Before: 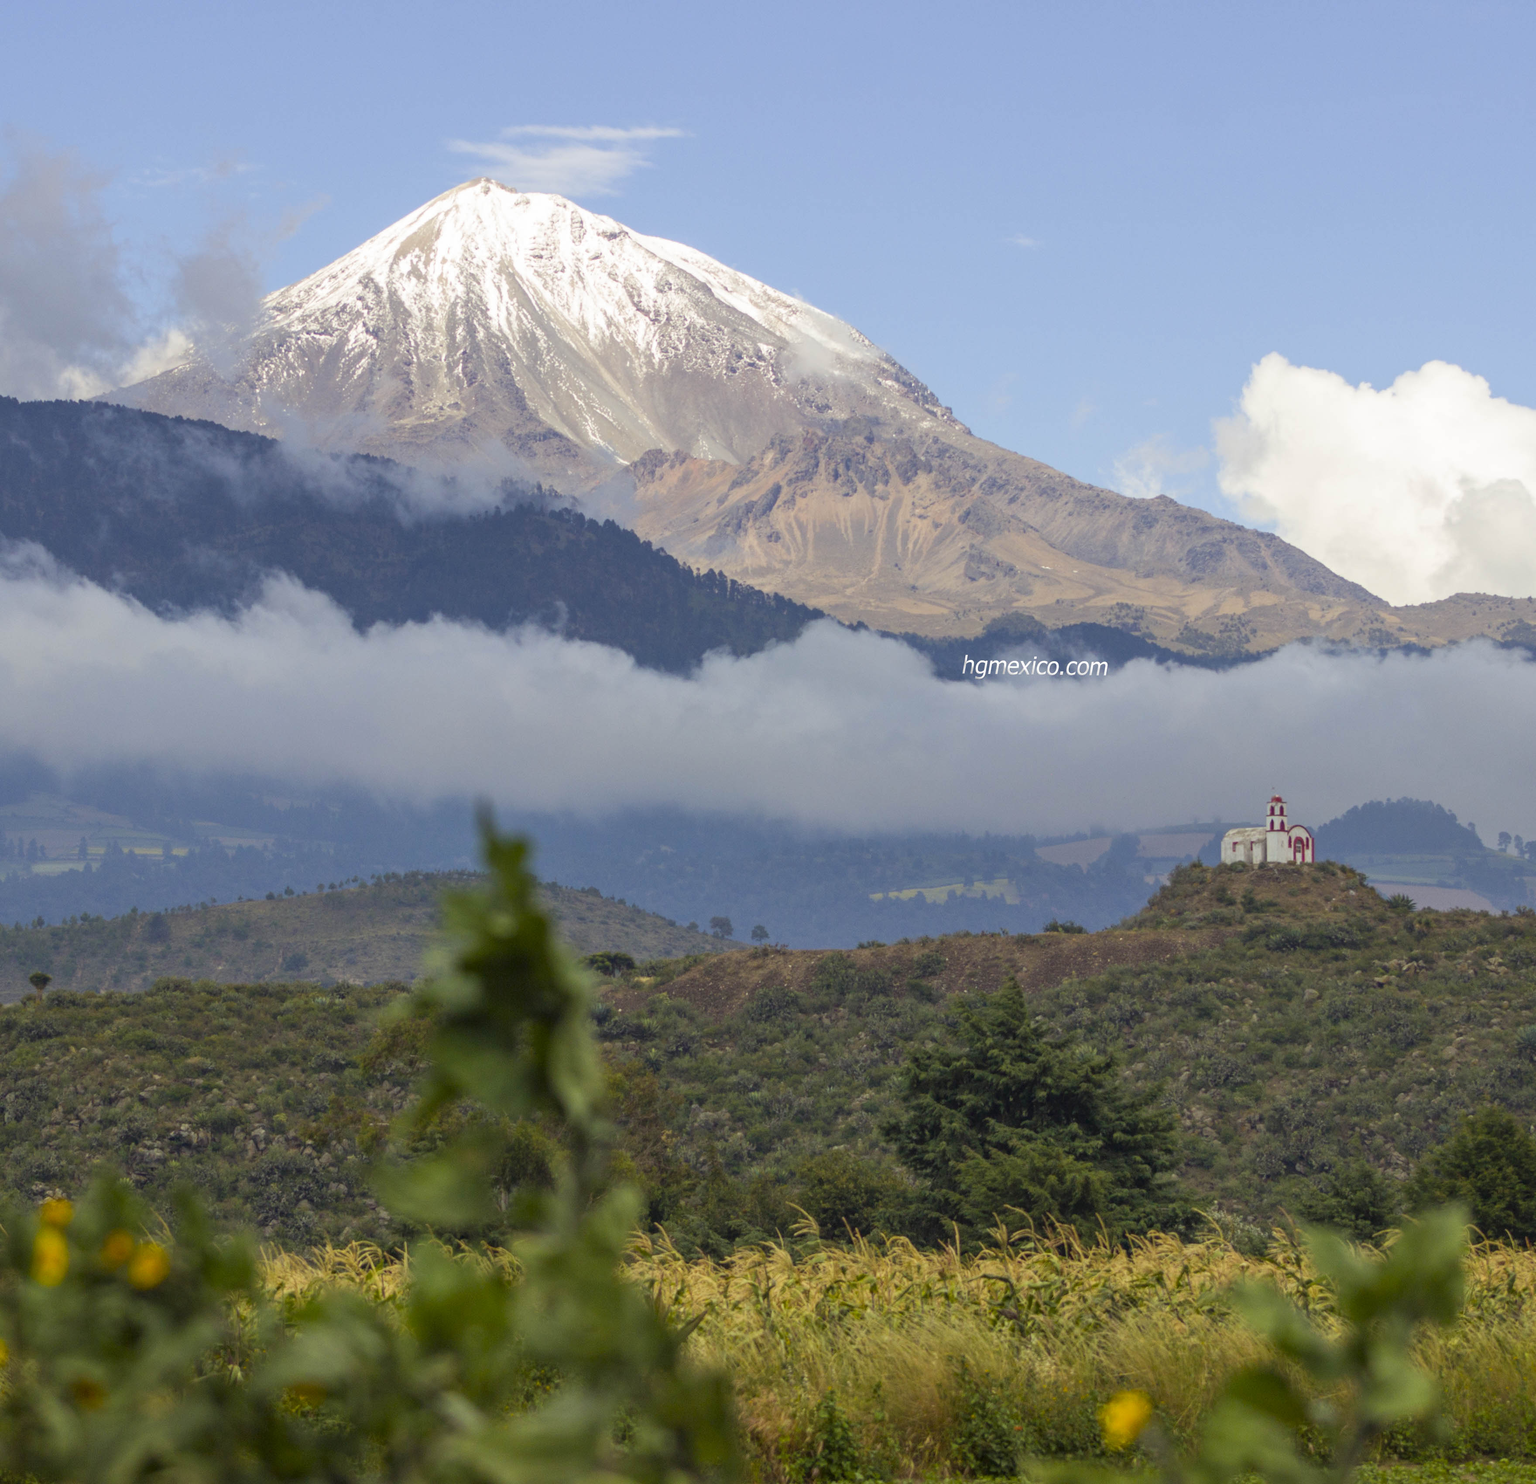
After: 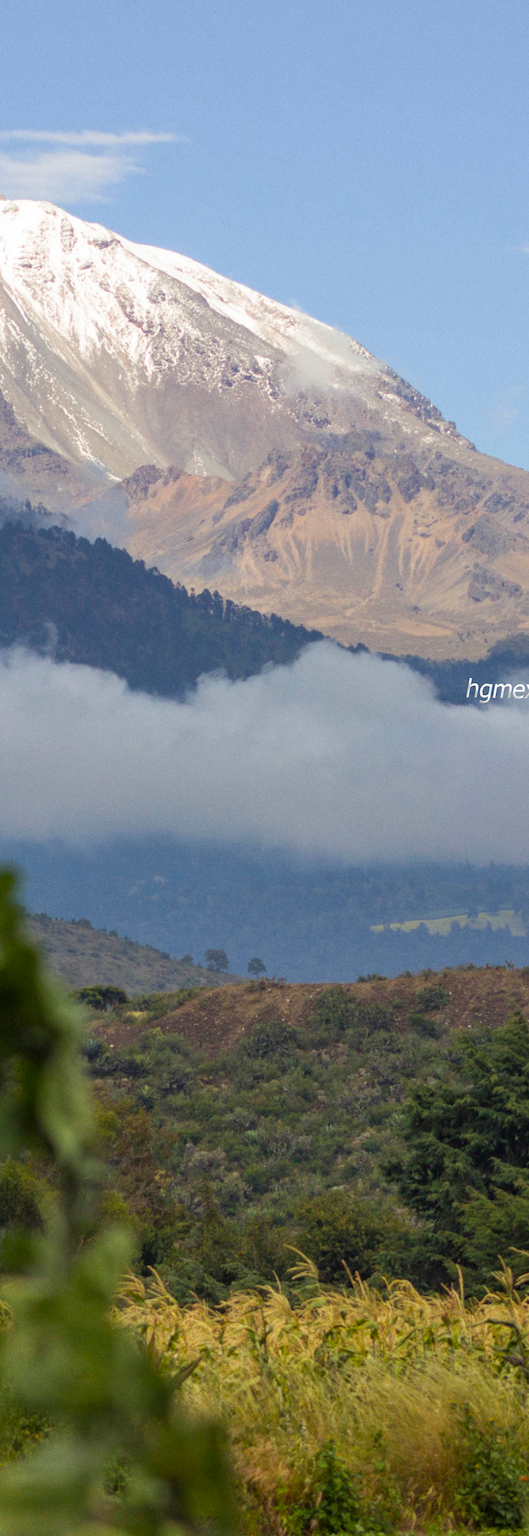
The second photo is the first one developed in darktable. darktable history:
grain: coarseness 0.09 ISO
crop: left 33.36%, right 33.36%
